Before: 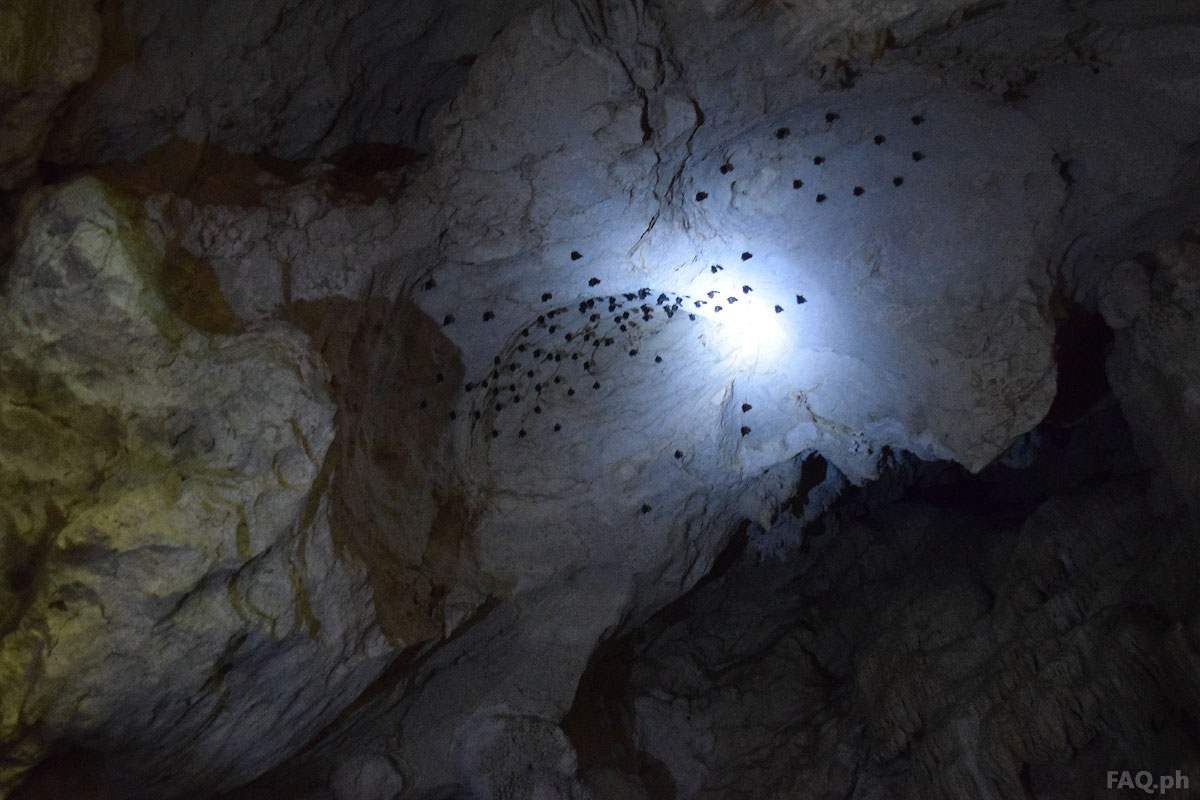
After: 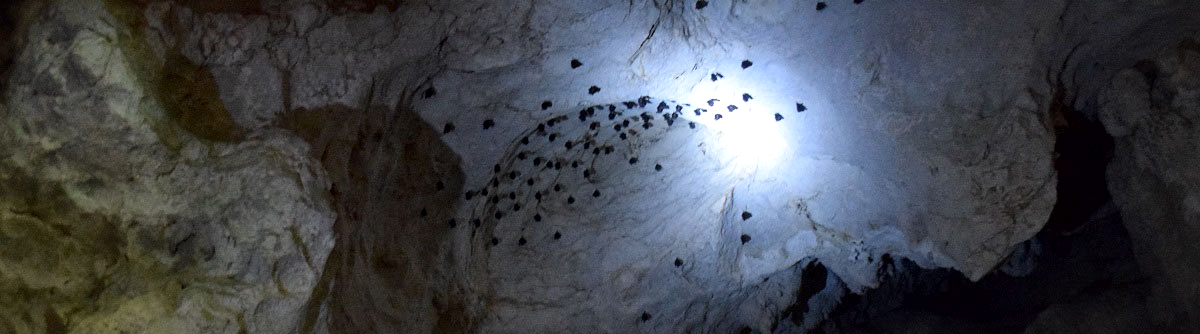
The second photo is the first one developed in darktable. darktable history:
local contrast: mode bilateral grid, contrast 20, coarseness 50, detail 144%, midtone range 0.2
crop and rotate: top 24.104%, bottom 34.14%
